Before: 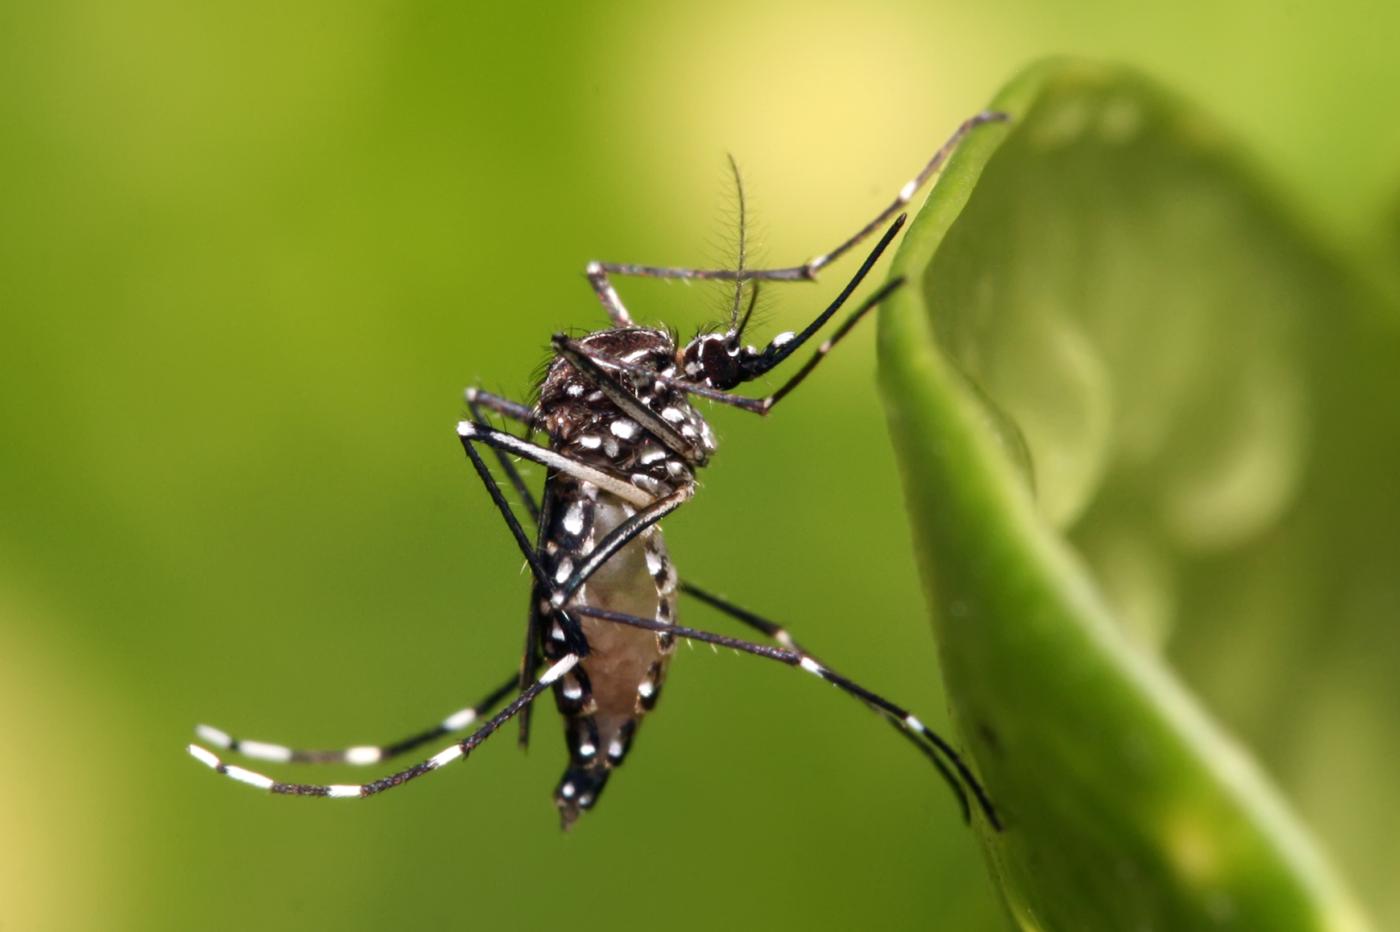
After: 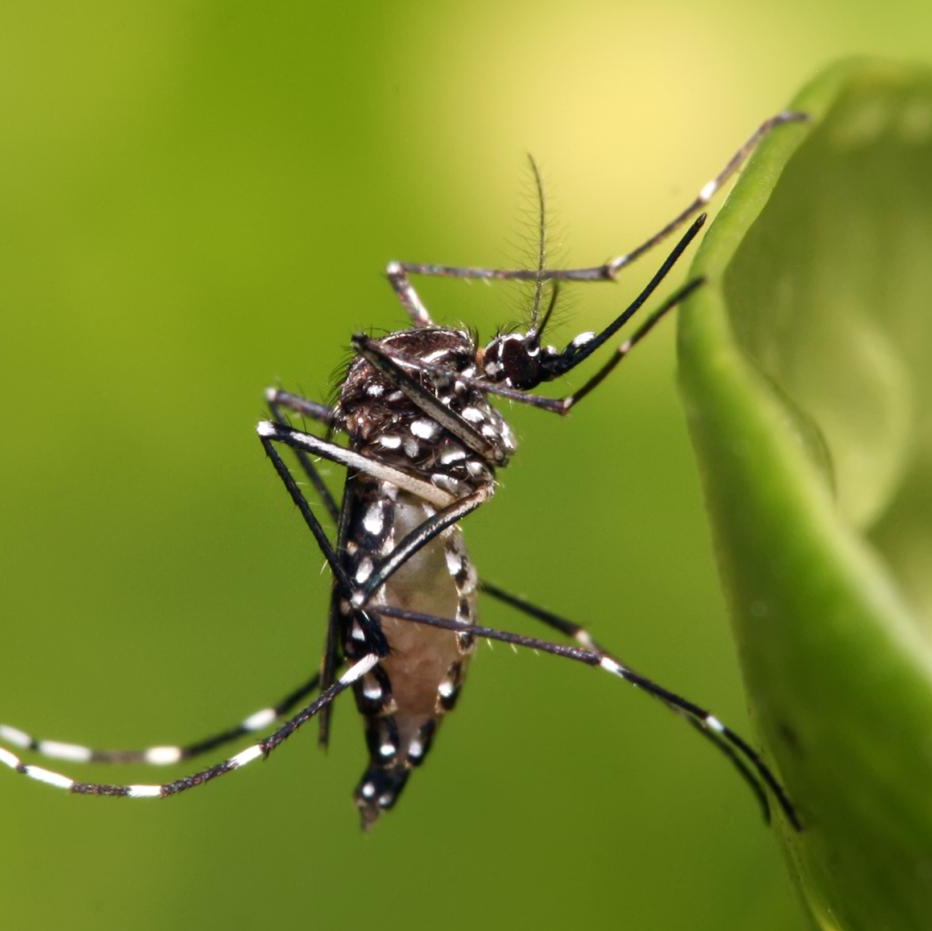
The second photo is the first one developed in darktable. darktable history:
crop and rotate: left 14.394%, right 18.979%
